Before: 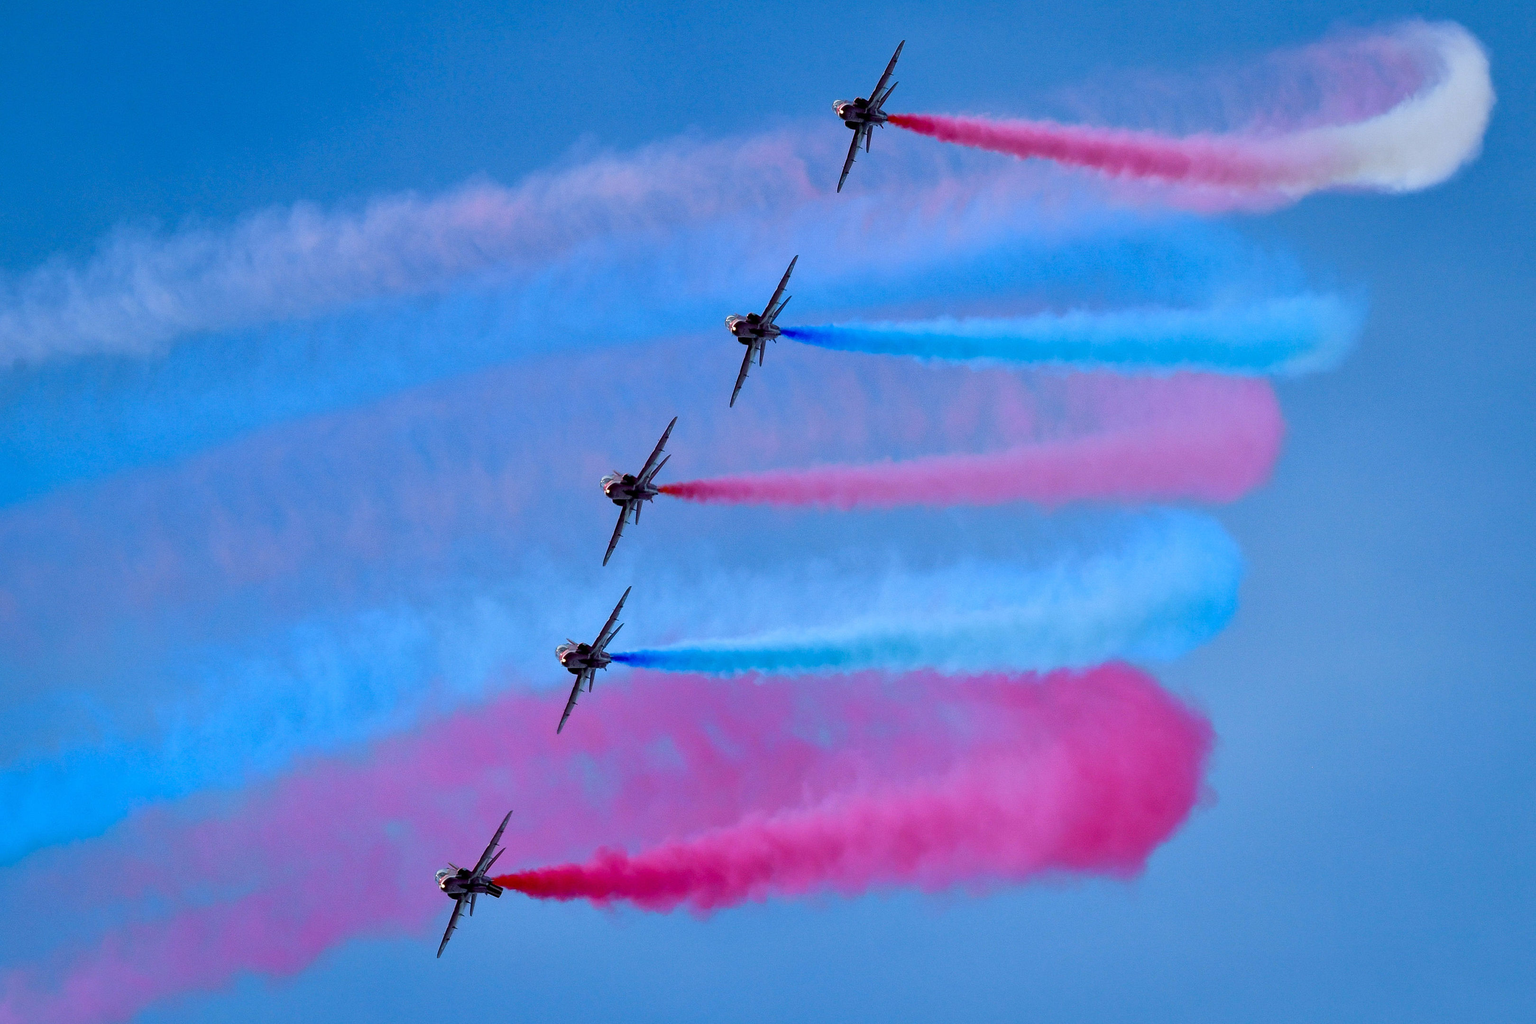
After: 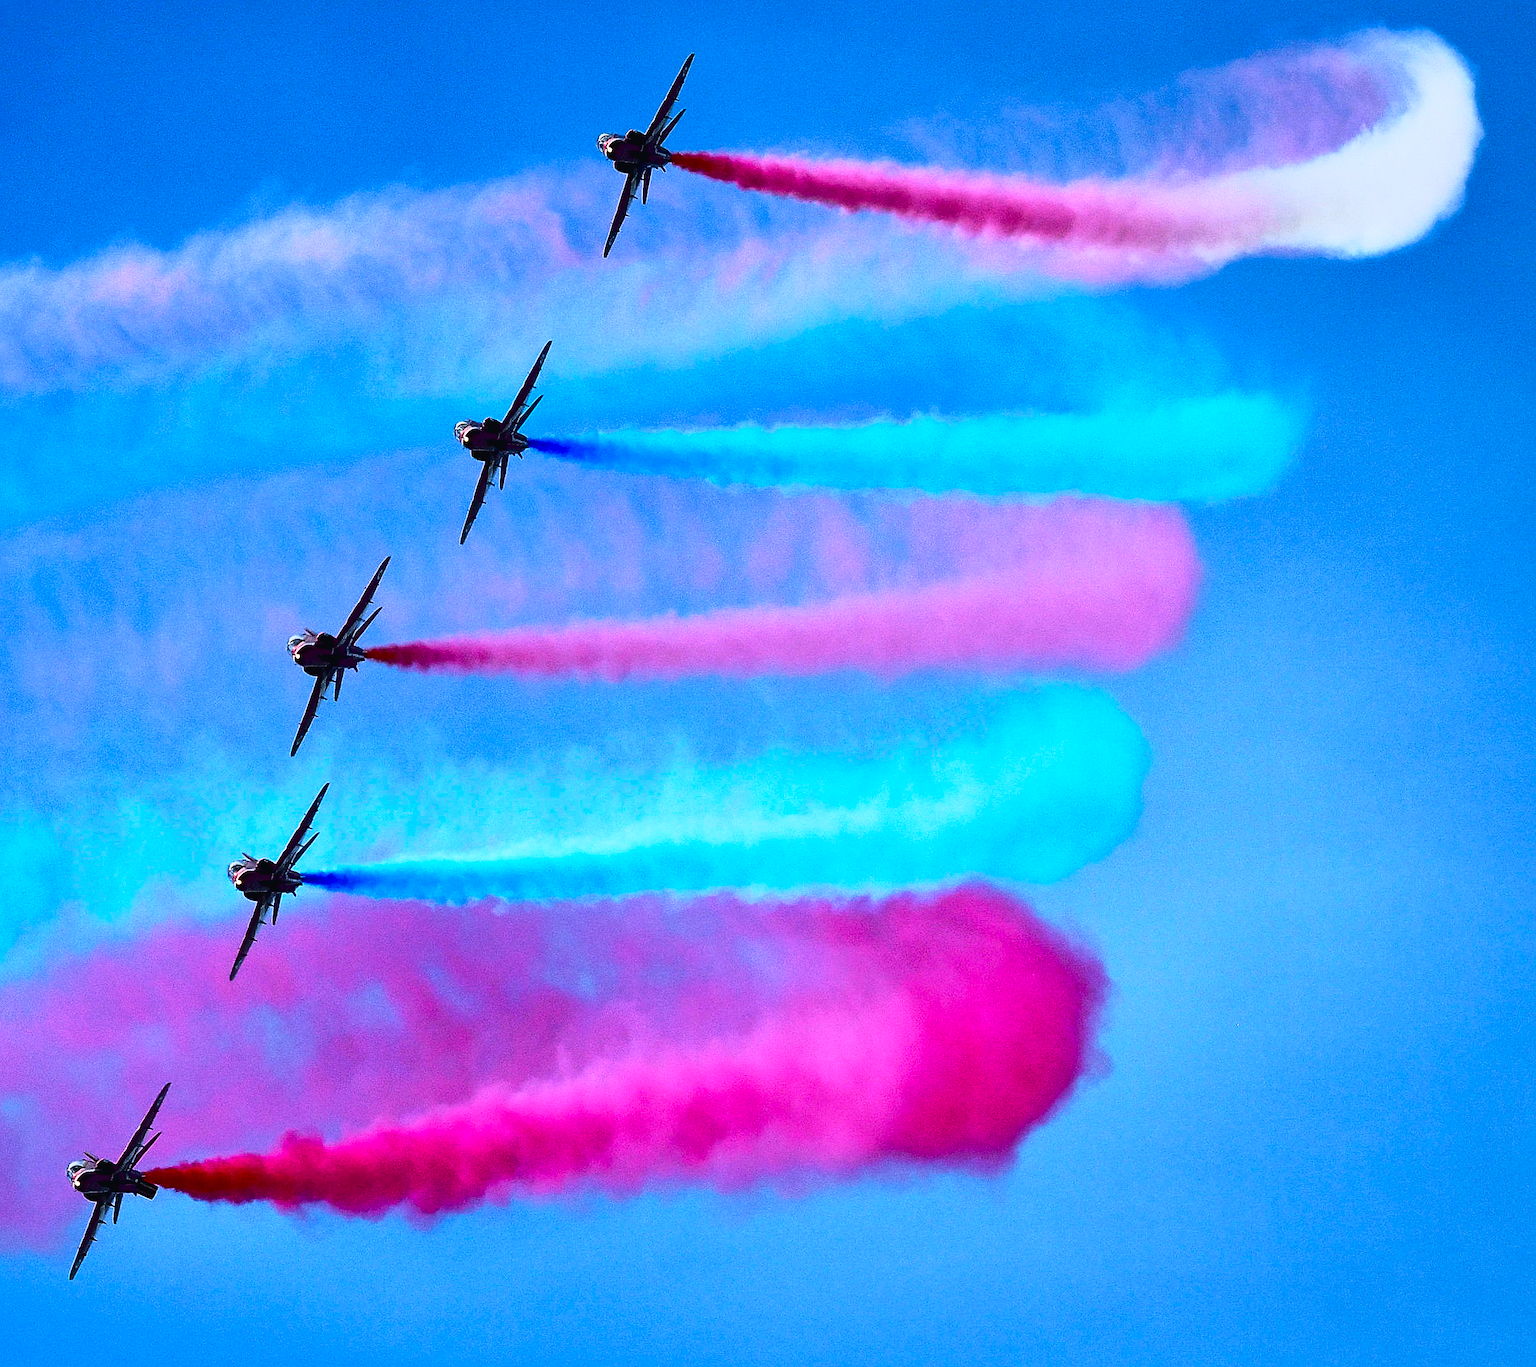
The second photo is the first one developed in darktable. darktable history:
sharpen: on, module defaults
crop and rotate: left 25.079%
tone curve: curves: ch0 [(0, 0.023) (0.104, 0.058) (0.21, 0.162) (0.469, 0.524) (0.579, 0.65) (0.725, 0.8) (0.858, 0.903) (1, 0.974)]; ch1 [(0, 0) (0.414, 0.395) (0.447, 0.447) (0.502, 0.501) (0.521, 0.512) (0.566, 0.566) (0.618, 0.61) (0.654, 0.642) (1, 1)]; ch2 [(0, 0) (0.369, 0.388) (0.437, 0.453) (0.492, 0.485) (0.524, 0.508) (0.553, 0.566) (0.583, 0.608) (1, 1)], color space Lab, independent channels, preserve colors none
base curve: curves: ch0 [(0, 0) (0.257, 0.25) (0.482, 0.586) (0.757, 0.871) (1, 1)], preserve colors none
contrast brightness saturation: contrast 0.212, brightness -0.111, saturation 0.212
exposure: black level correction 0.003, exposure 0.146 EV, compensate highlight preservation false
color correction: highlights b* -0.004
